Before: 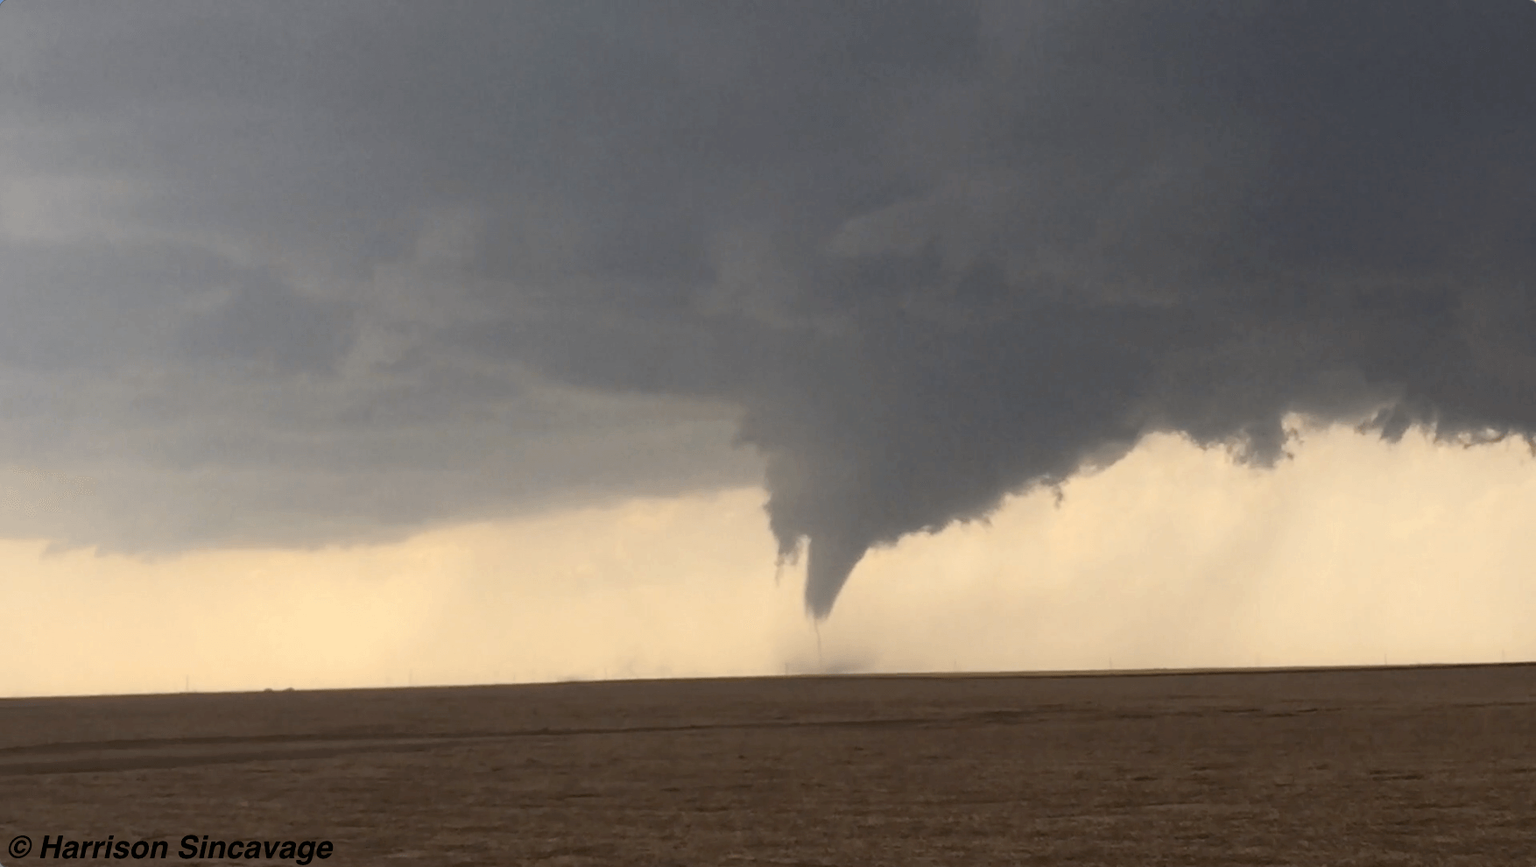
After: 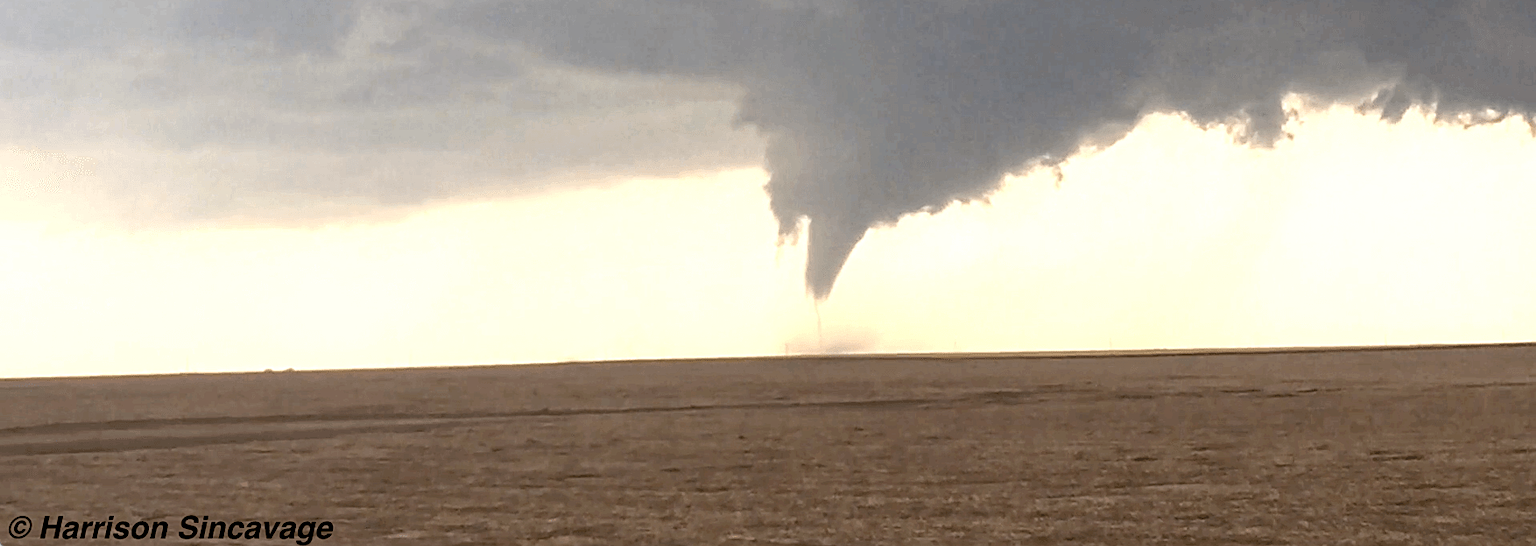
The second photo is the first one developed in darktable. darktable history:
local contrast: on, module defaults
exposure: black level correction 0.001, exposure 1 EV, compensate highlight preservation false
crop and rotate: top 36.949%
sharpen: on, module defaults
